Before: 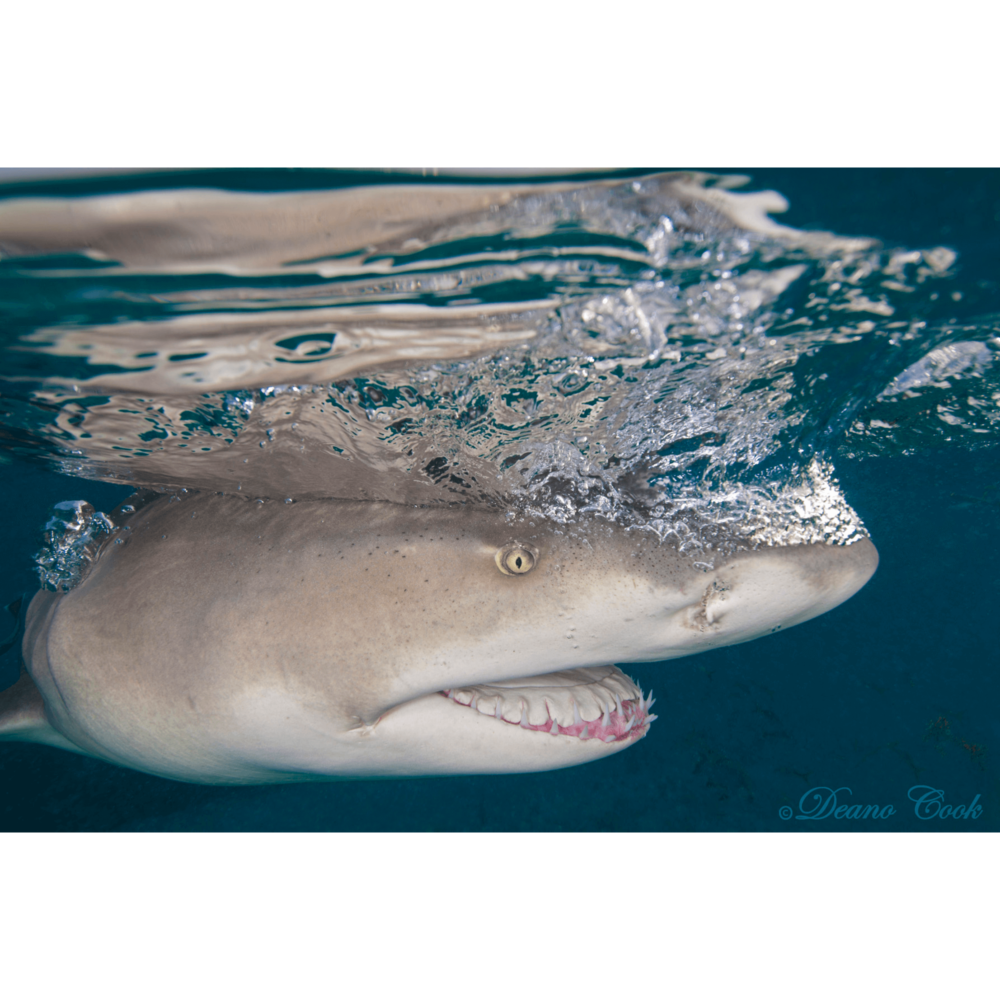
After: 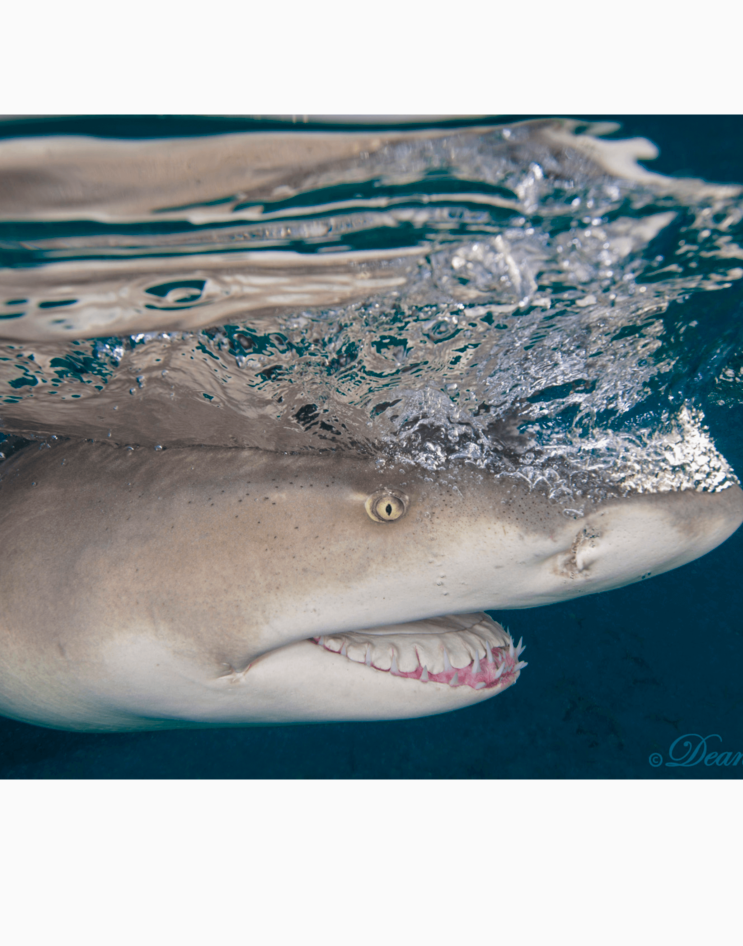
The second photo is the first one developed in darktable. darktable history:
tone curve: curves: ch0 [(0, 0) (0.059, 0.027) (0.162, 0.125) (0.304, 0.279) (0.547, 0.532) (0.828, 0.815) (1, 0.983)]; ch1 [(0, 0) (0.23, 0.166) (0.34, 0.298) (0.371, 0.334) (0.435, 0.413) (0.477, 0.469) (0.499, 0.498) (0.529, 0.544) (0.559, 0.587) (0.743, 0.798) (1, 1)]; ch2 [(0, 0) (0.431, 0.414) (0.498, 0.503) (0.524, 0.531) (0.568, 0.567) (0.6, 0.597) (0.643, 0.631) (0.74, 0.721) (1, 1)], preserve colors none
crop and rotate: left 13.012%, top 5.325%, right 12.588%
